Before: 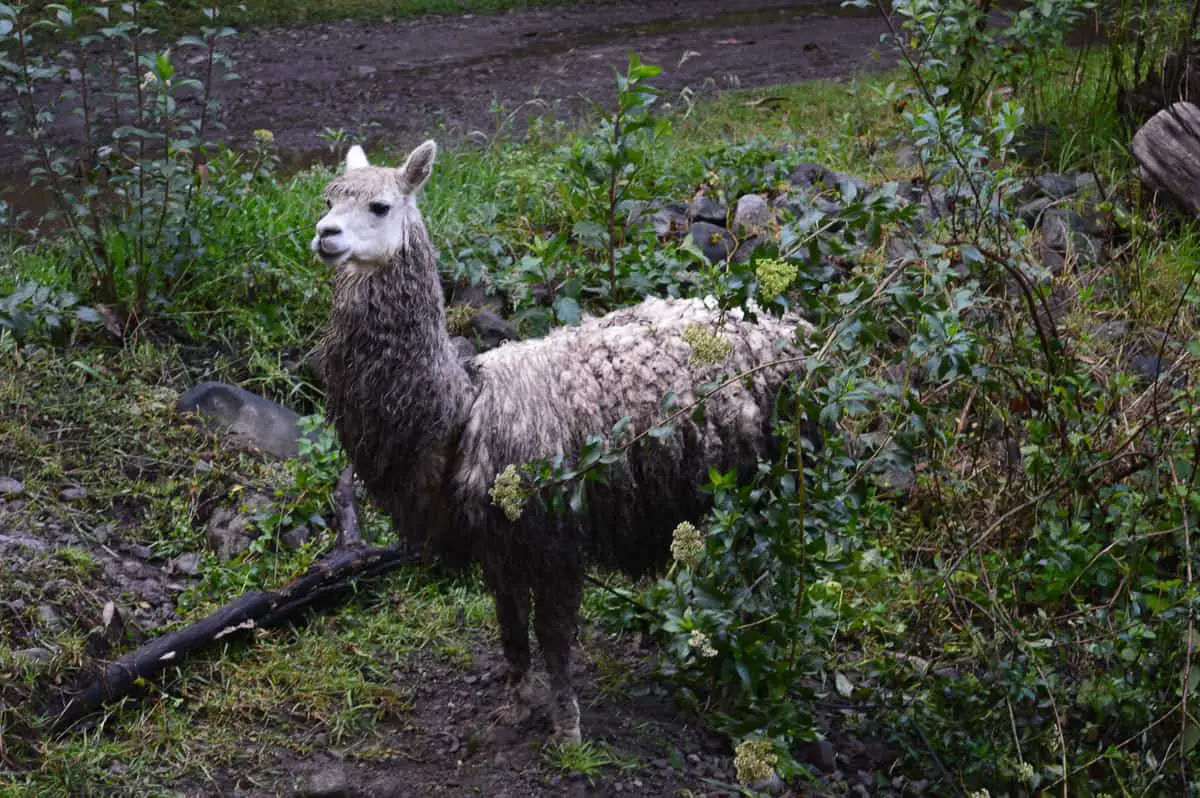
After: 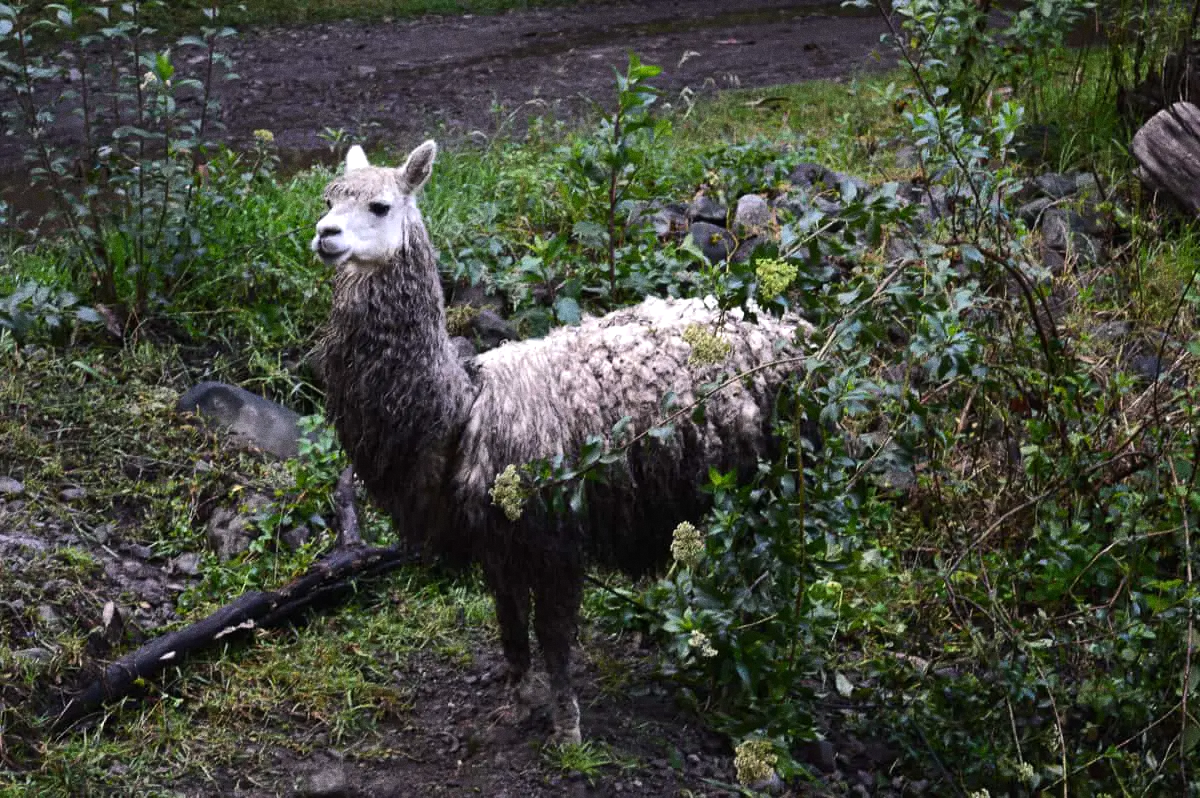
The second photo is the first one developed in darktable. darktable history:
grain: coarseness 0.09 ISO
tone equalizer: -8 EV -0.417 EV, -7 EV -0.389 EV, -6 EV -0.333 EV, -5 EV -0.222 EV, -3 EV 0.222 EV, -2 EV 0.333 EV, -1 EV 0.389 EV, +0 EV 0.417 EV, edges refinement/feathering 500, mask exposure compensation -1.57 EV, preserve details no
